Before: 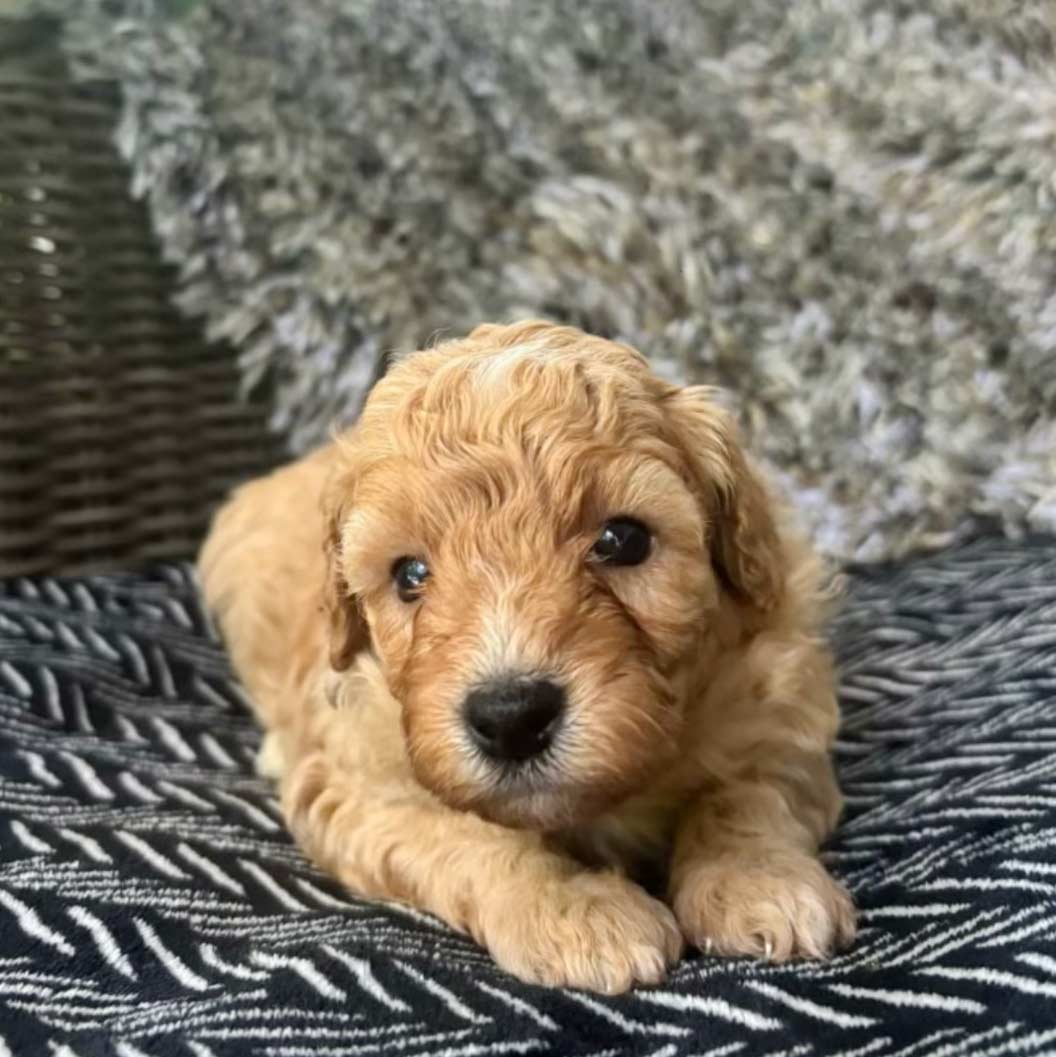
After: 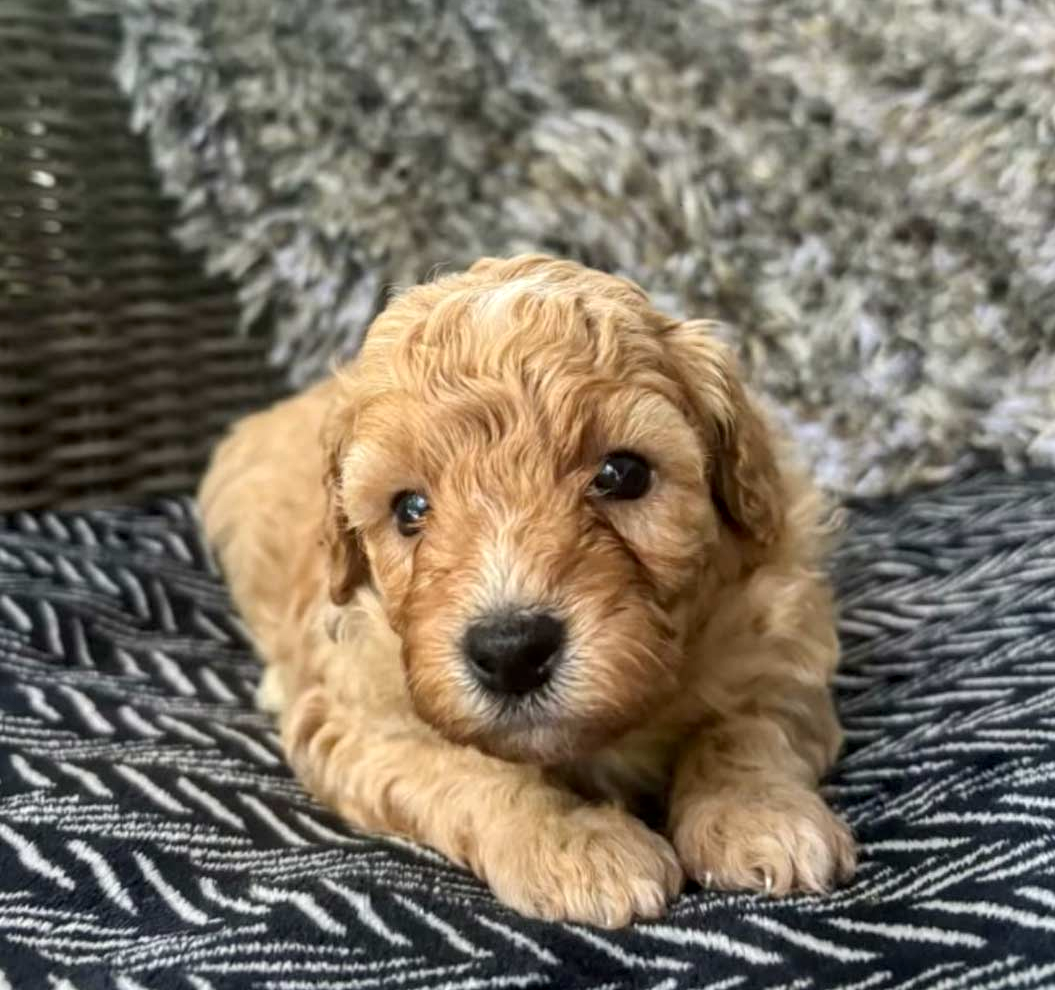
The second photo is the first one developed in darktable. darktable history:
local contrast: on, module defaults
crop and rotate: top 6.338%
